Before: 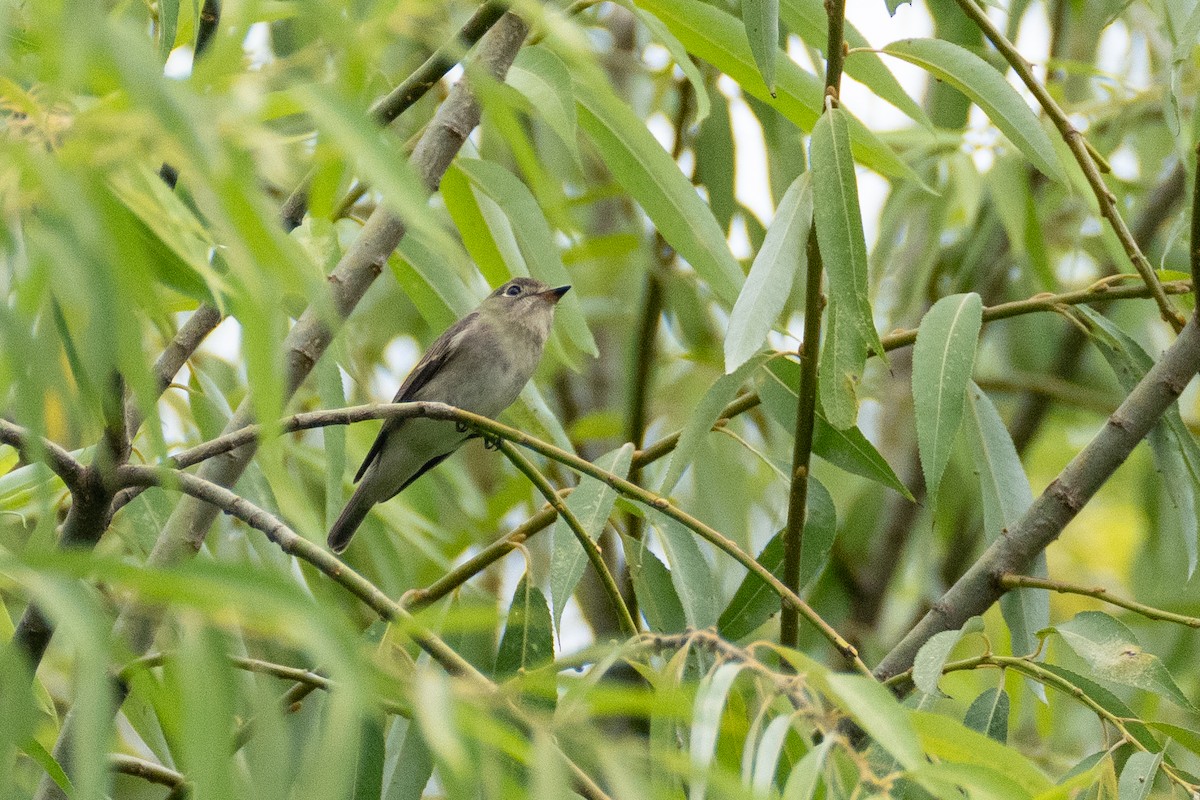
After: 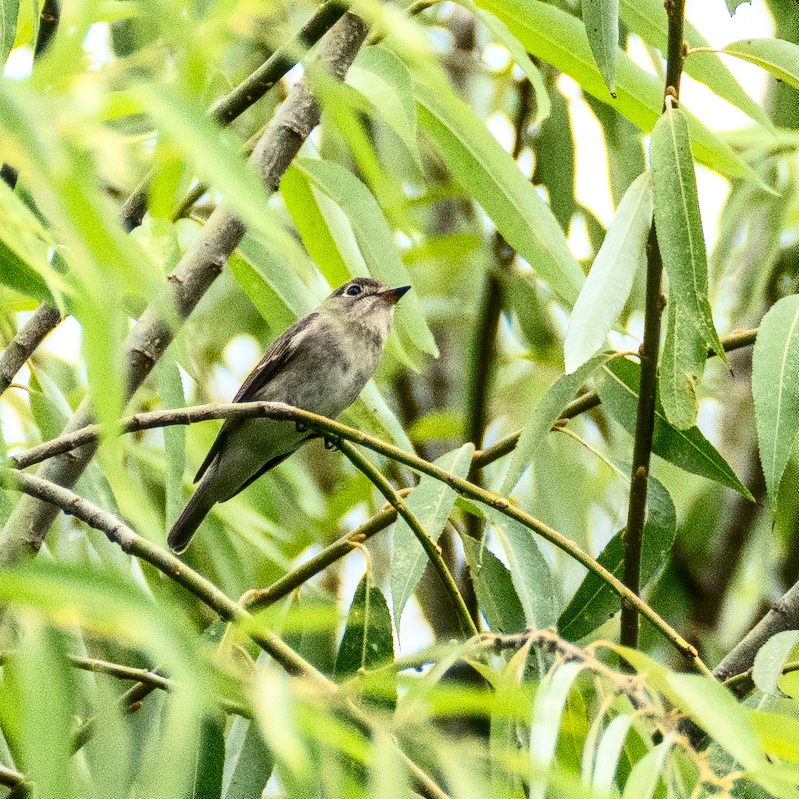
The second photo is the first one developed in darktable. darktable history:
contrast brightness saturation: contrast 0.4, brightness 0.1, saturation 0.21
local contrast: on, module defaults
crop and rotate: left 13.409%, right 19.924%
